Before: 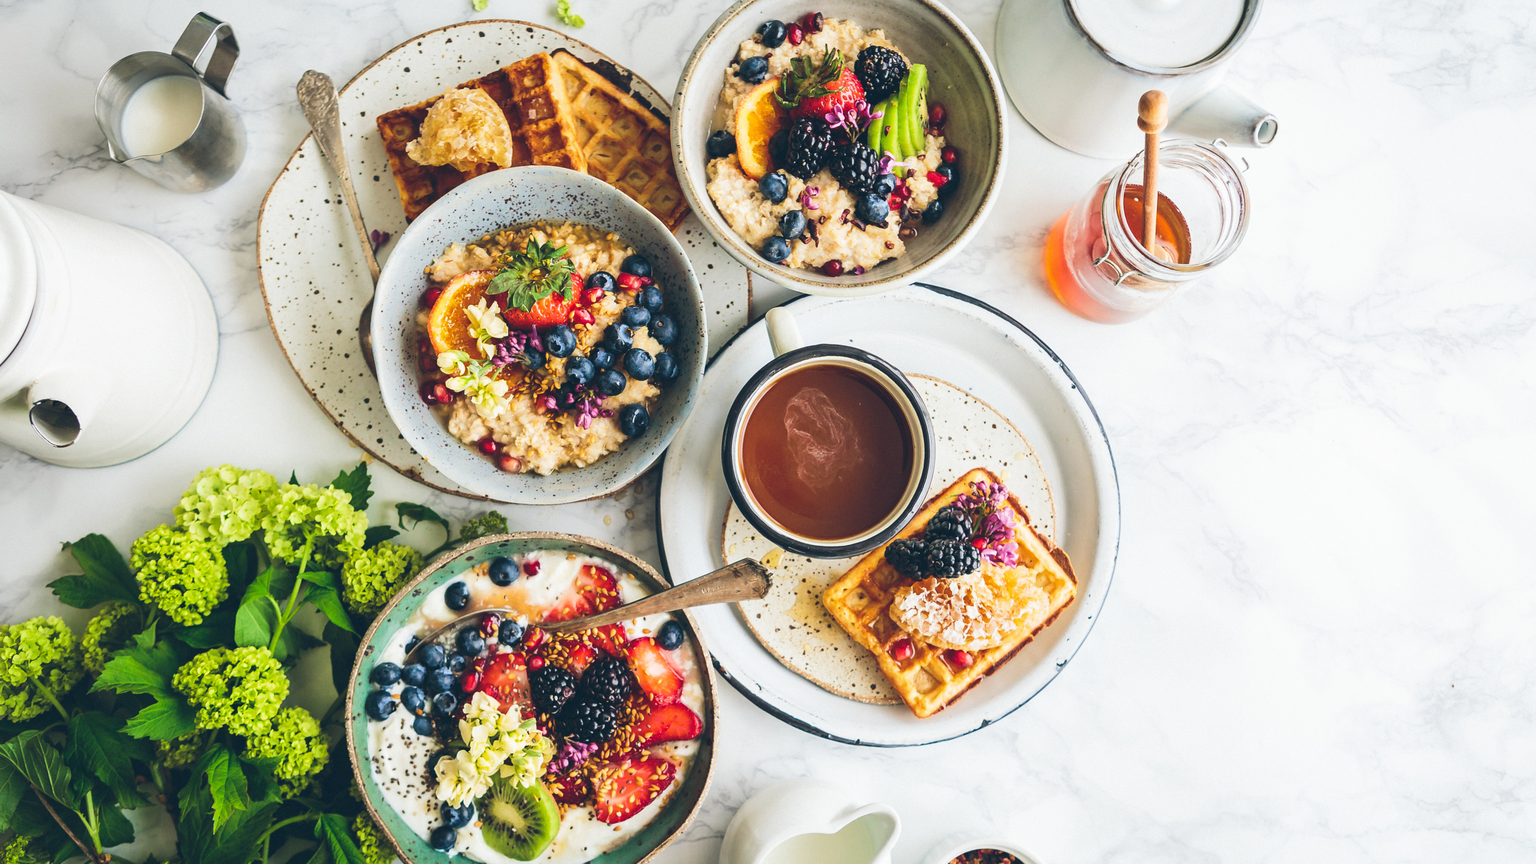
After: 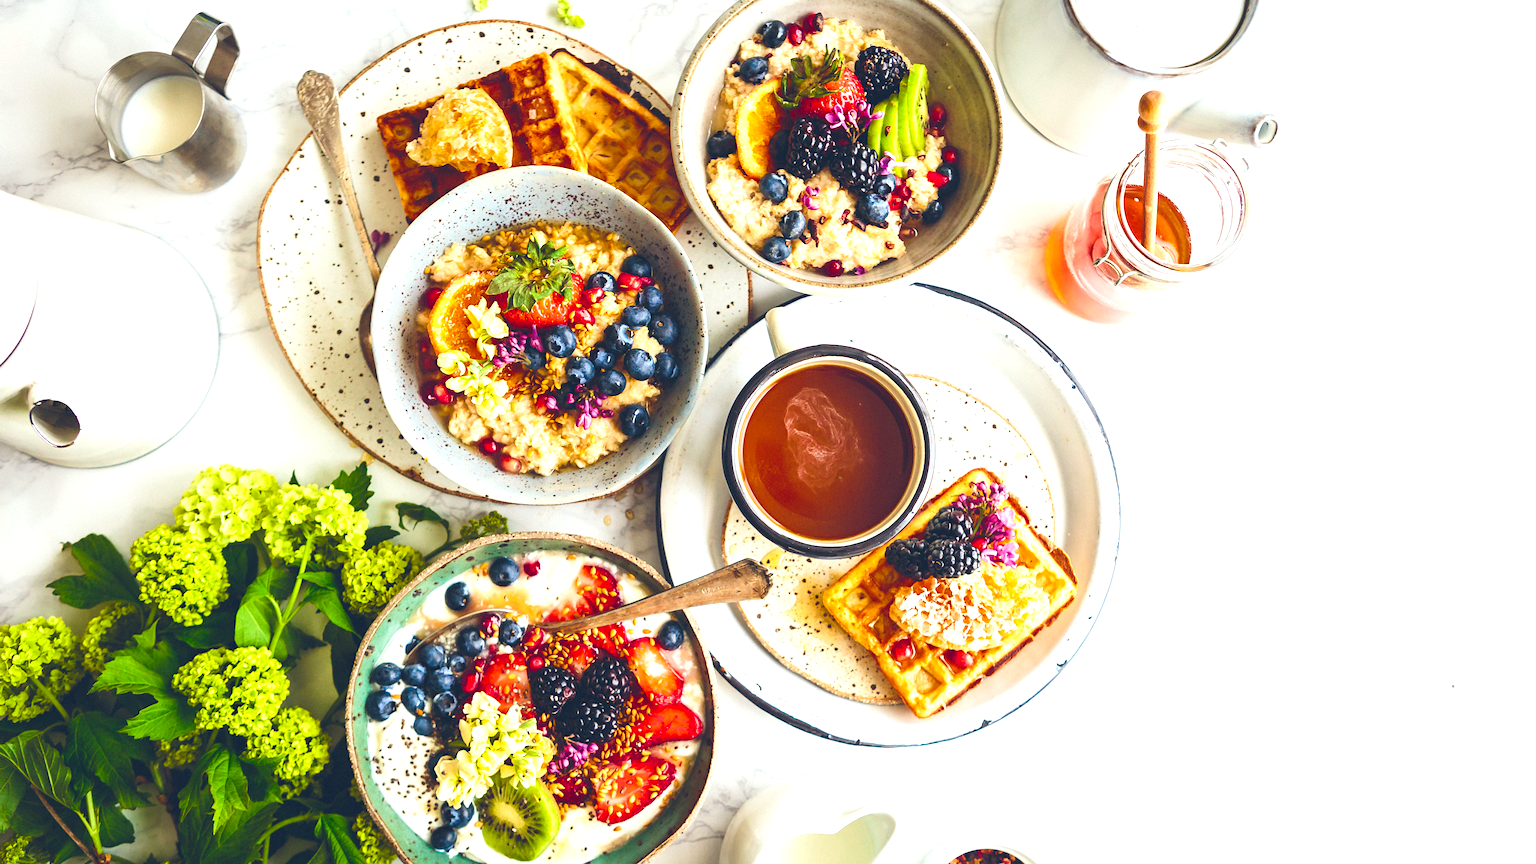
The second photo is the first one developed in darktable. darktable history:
color balance rgb: shadows lift › chroma 2.062%, shadows lift › hue 248.59°, power › chroma 1.566%, power › hue 26.96°, perceptual saturation grading › global saturation 20.974%, perceptual saturation grading › highlights -19.995%, perceptual saturation grading › shadows 29.821%, global vibrance 19.008%
exposure: exposure 0.552 EV, compensate highlight preservation false
